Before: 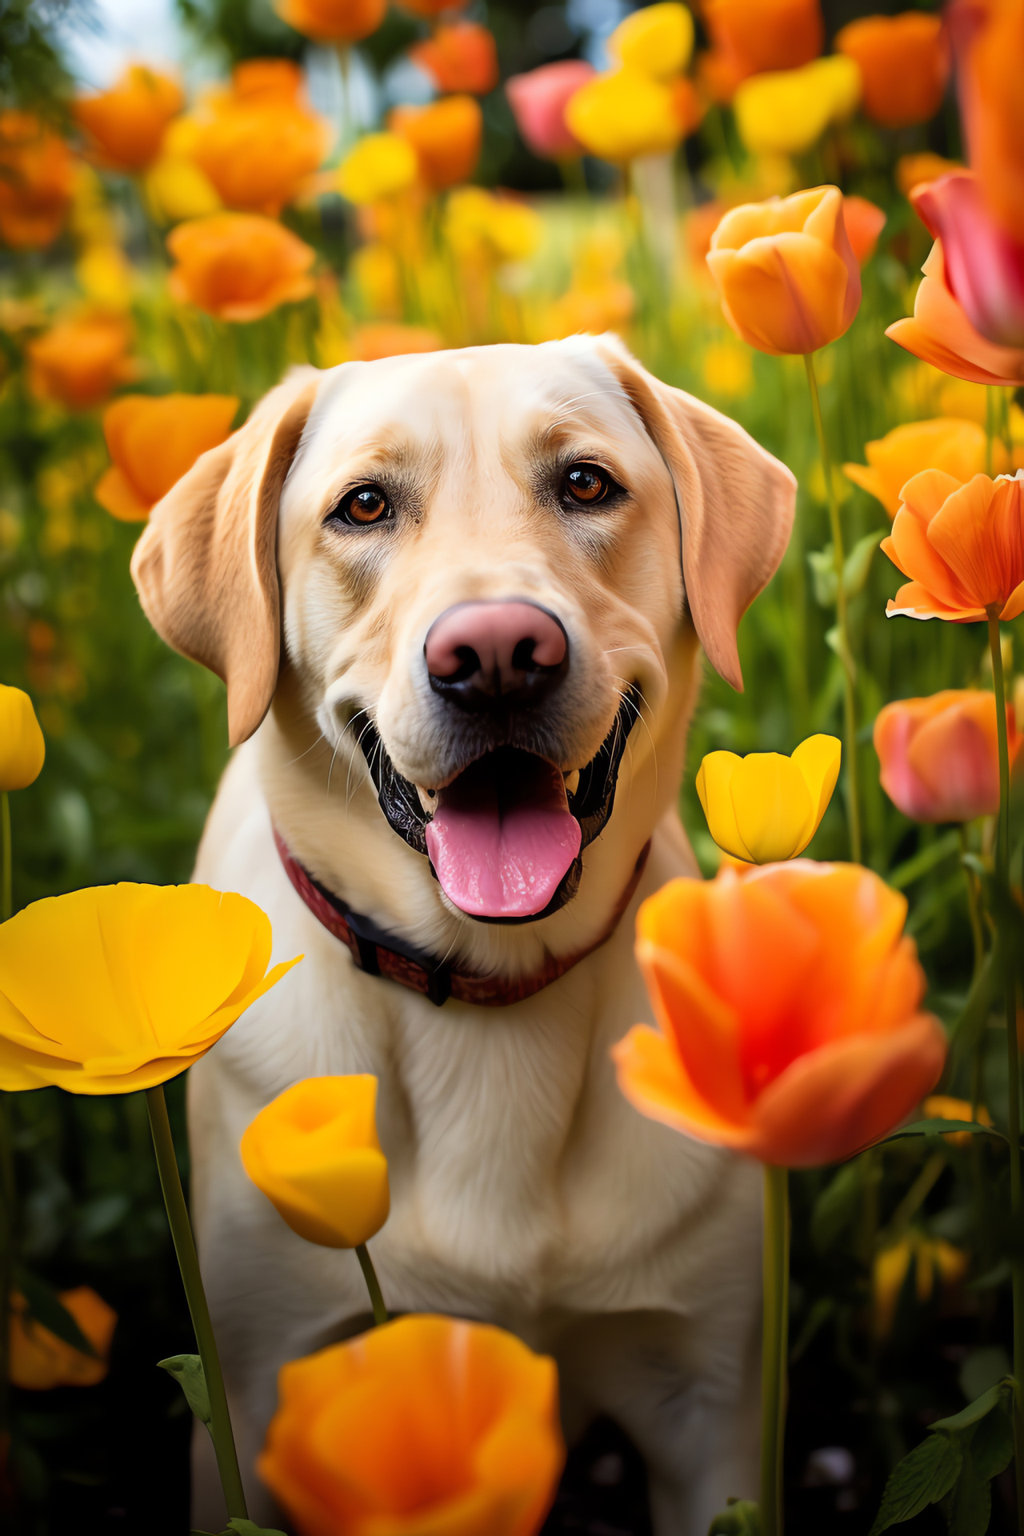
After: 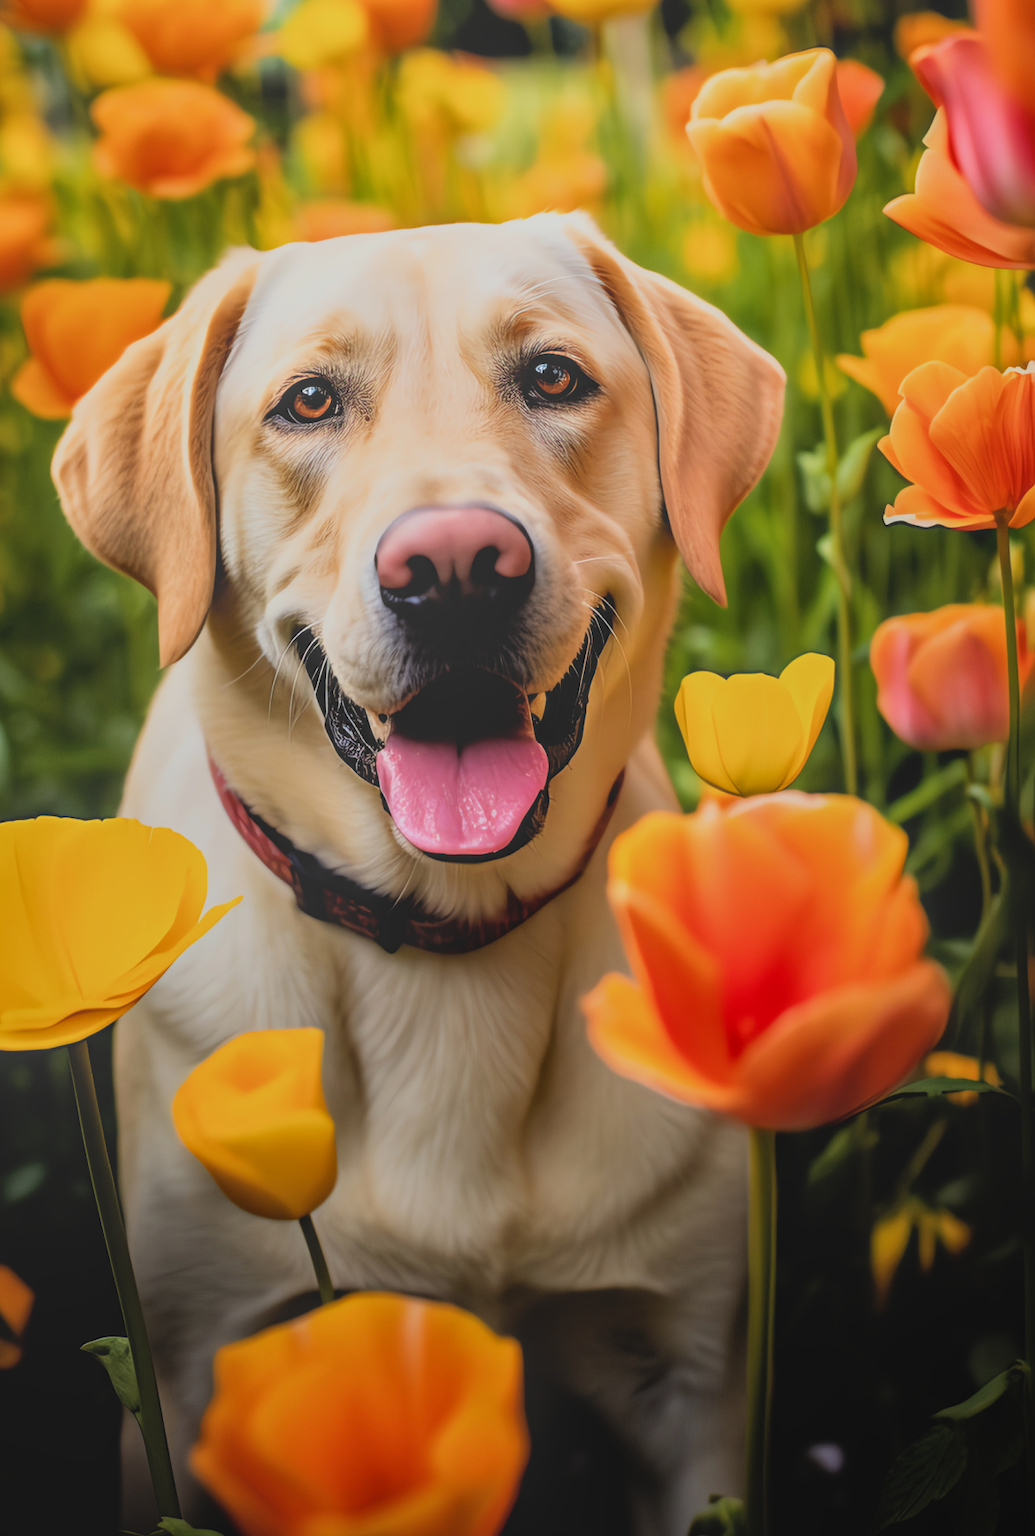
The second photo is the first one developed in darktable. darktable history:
crop and rotate: left 8.262%, top 9.226%
filmic rgb: black relative exposure -7.75 EV, white relative exposure 4.4 EV, threshold 3 EV, hardness 3.76, latitude 50%, contrast 1.1, color science v5 (2021), contrast in shadows safe, contrast in highlights safe, enable highlight reconstruction true
local contrast: highlights 73%, shadows 15%, midtone range 0.197
